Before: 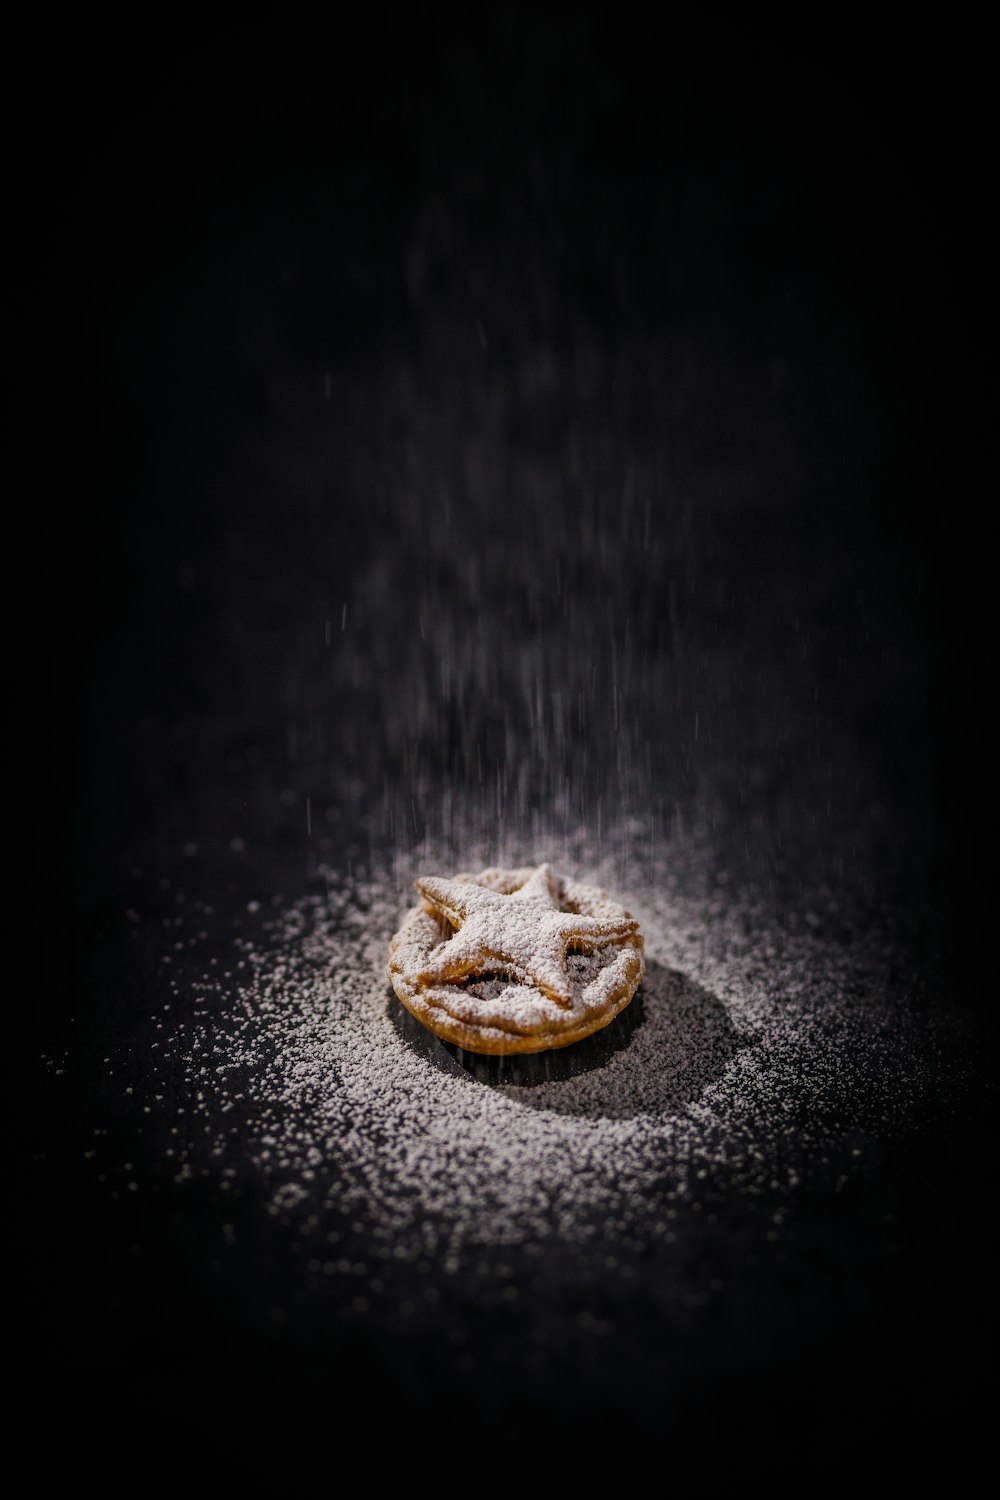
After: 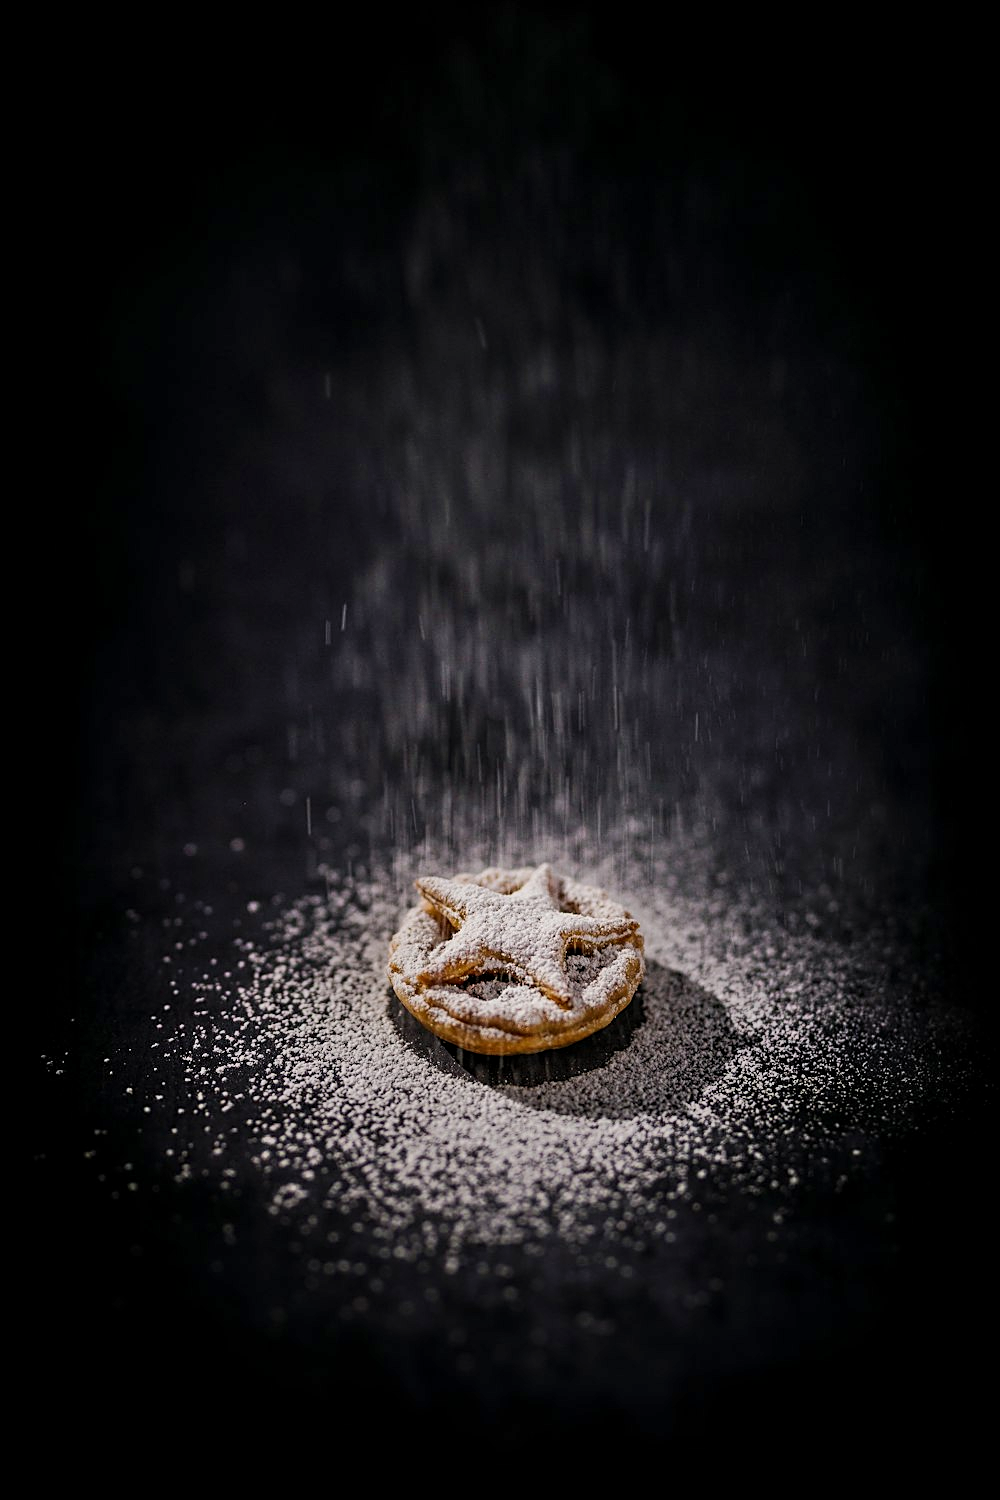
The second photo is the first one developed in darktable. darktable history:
exposure: black level correction 0.001, exposure -0.122 EV, compensate exposure bias true, compensate highlight preservation false
sharpen: on, module defaults
shadows and highlights: shadows 52.24, highlights -28.65, soften with gaussian
